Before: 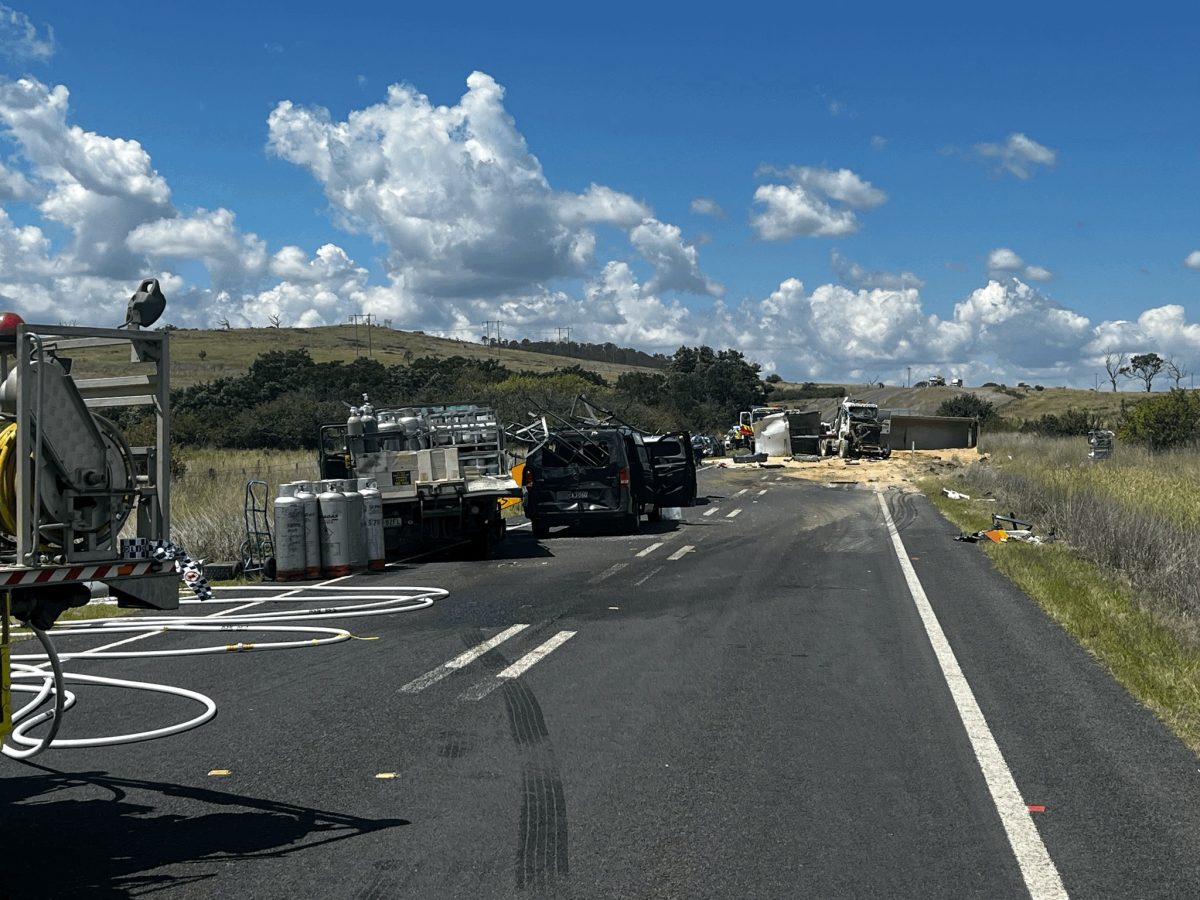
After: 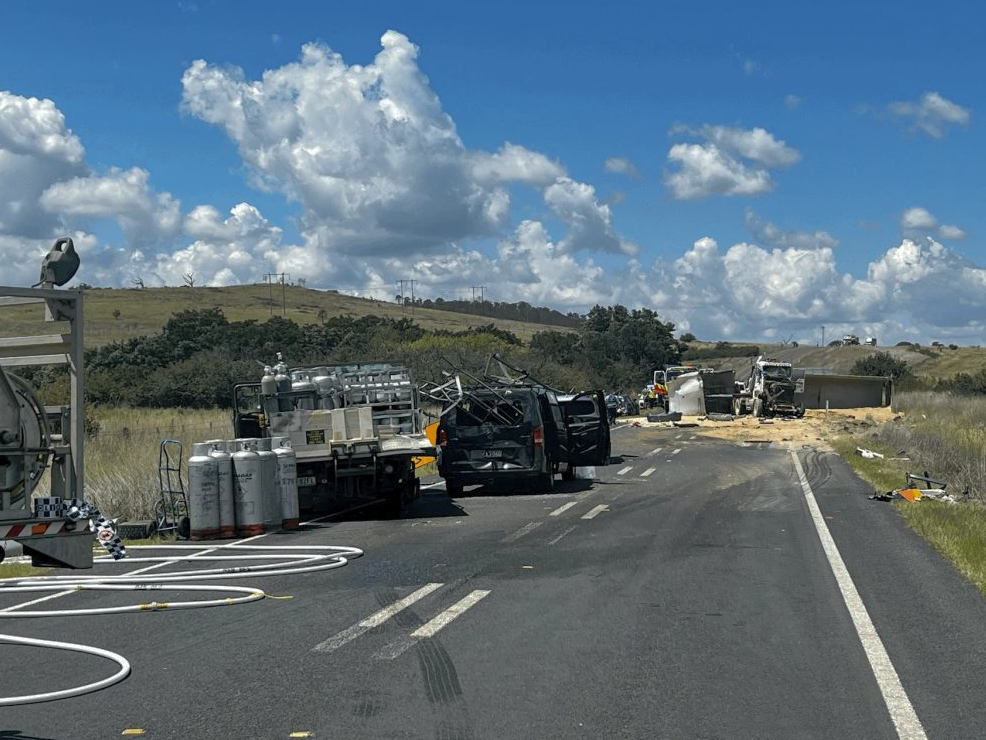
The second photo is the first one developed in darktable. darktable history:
shadows and highlights: shadows 60, highlights -60
crop and rotate: left 7.196%, top 4.574%, right 10.605%, bottom 13.178%
